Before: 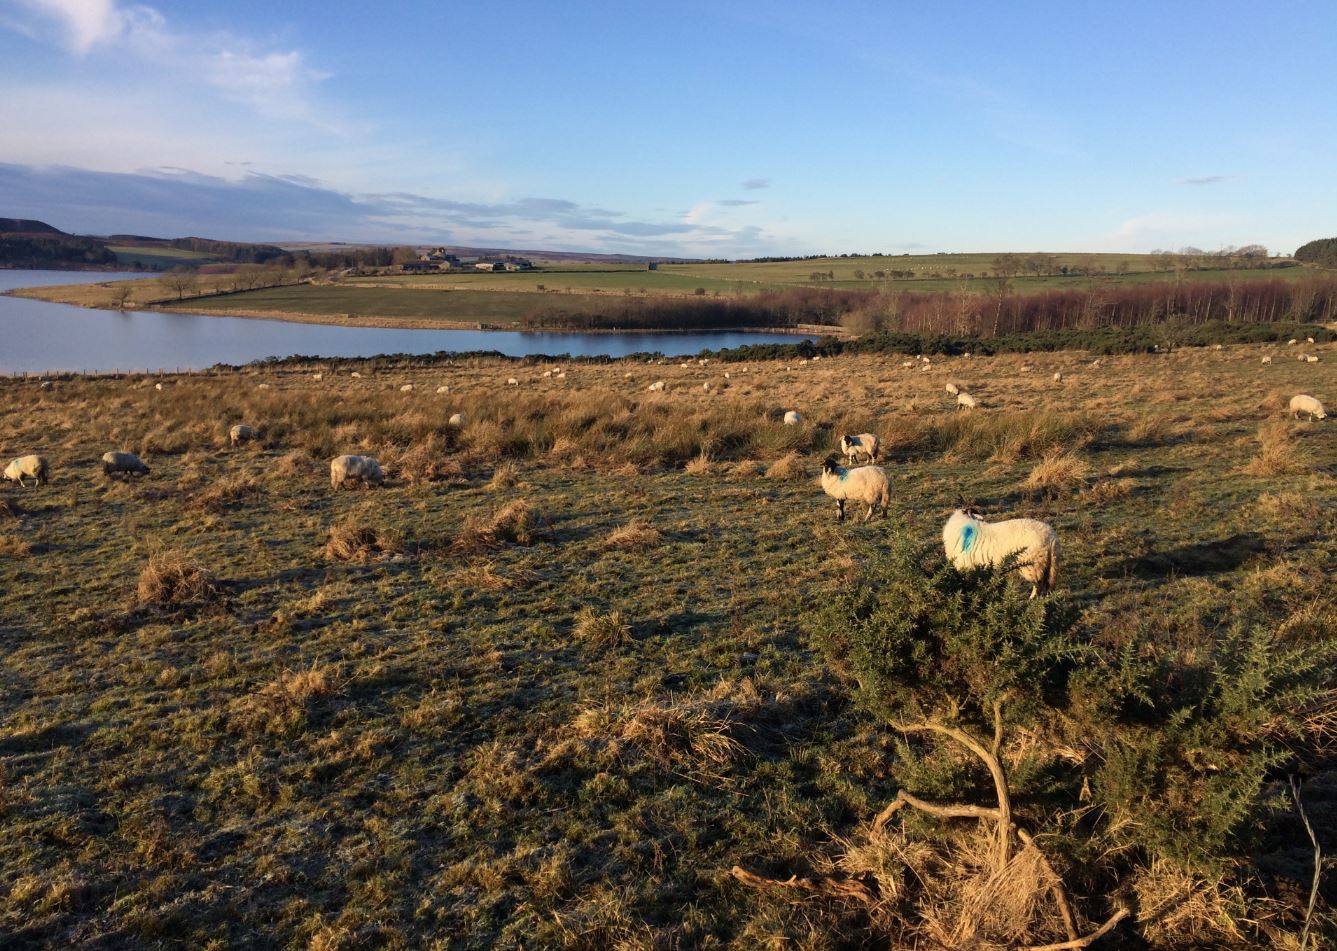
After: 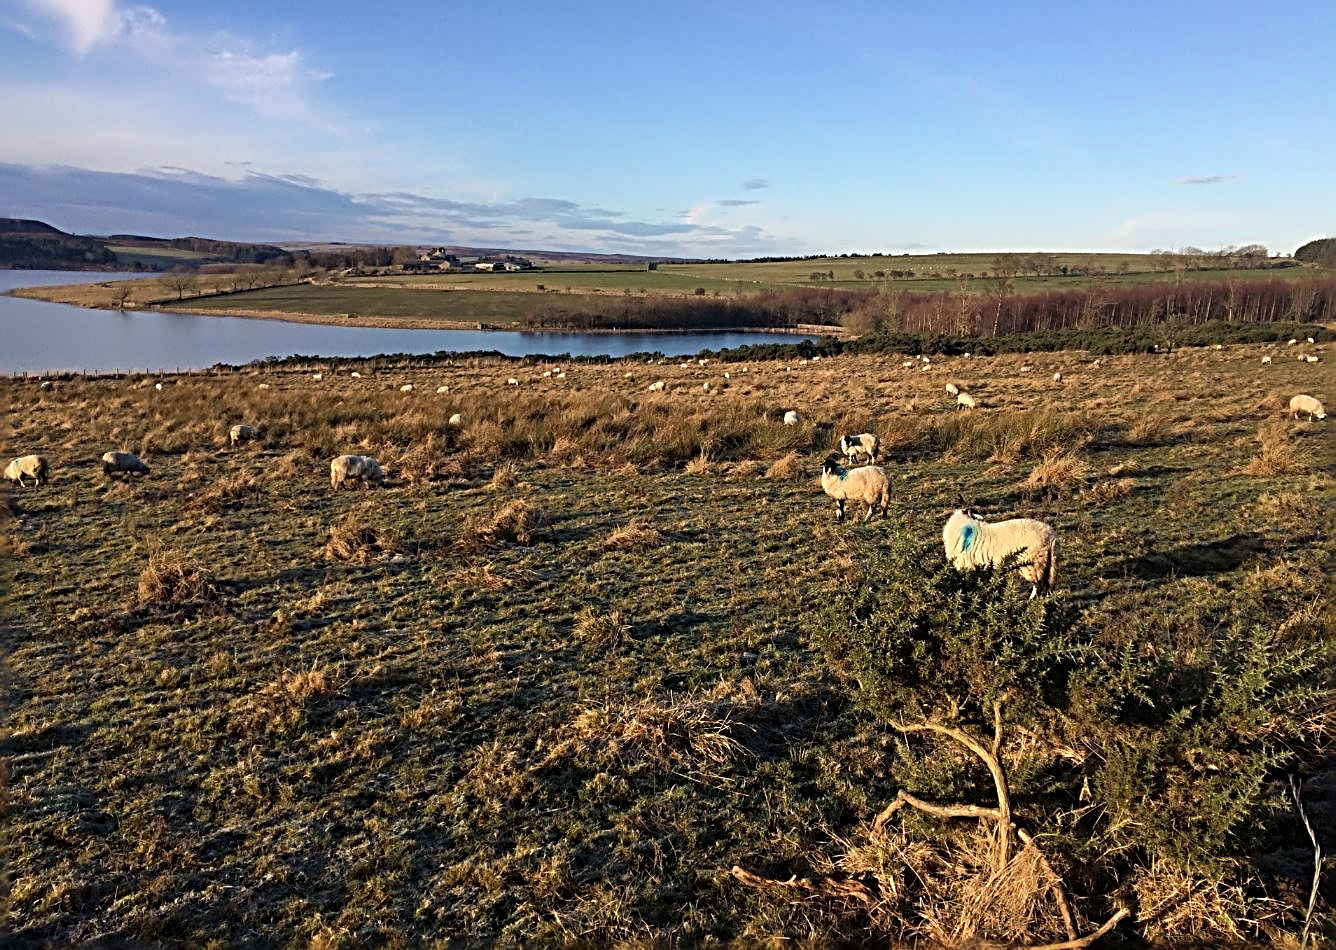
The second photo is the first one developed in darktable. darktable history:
sharpen: radius 3.637, amount 0.936
tone equalizer: -8 EV -0.564 EV, mask exposure compensation -0.506 EV
exposure: exposure 0.014 EV
